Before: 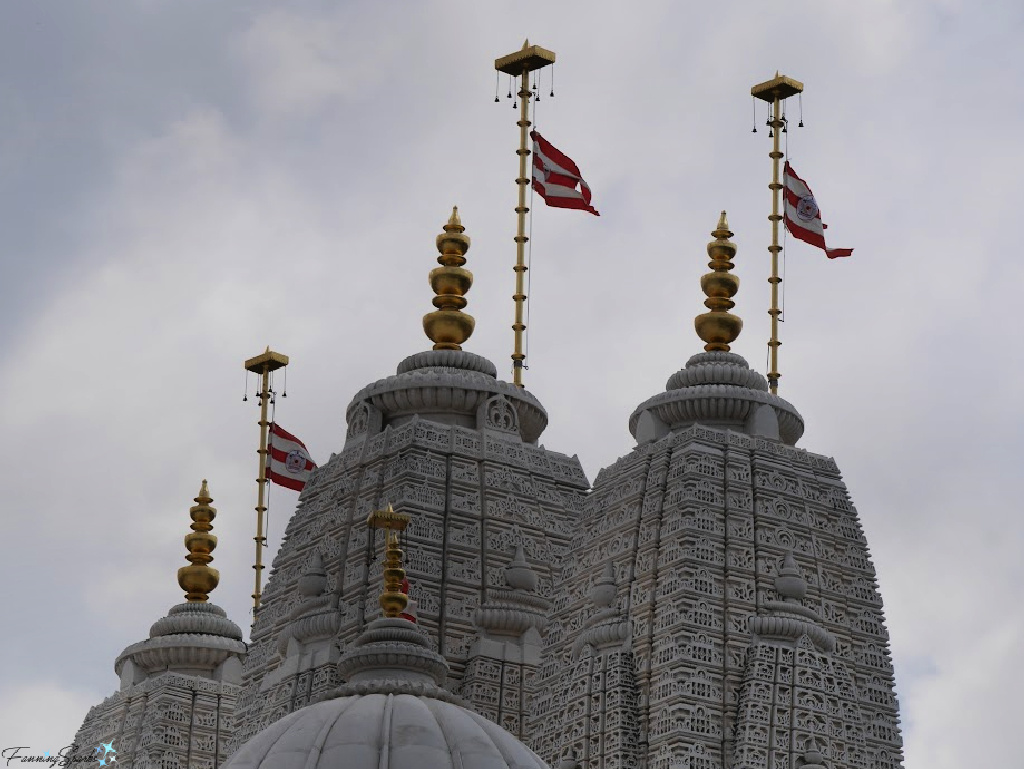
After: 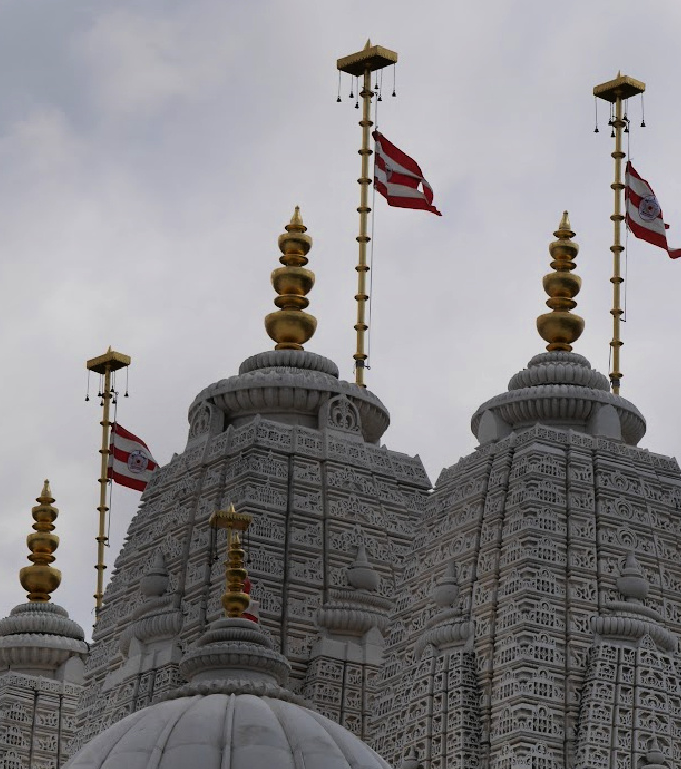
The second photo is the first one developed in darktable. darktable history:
crop and rotate: left 15.478%, right 17.996%
contrast equalizer: y [[0.545, 0.572, 0.59, 0.59, 0.571, 0.545], [0.5 ×6], [0.5 ×6], [0 ×6], [0 ×6]], mix 0.137
